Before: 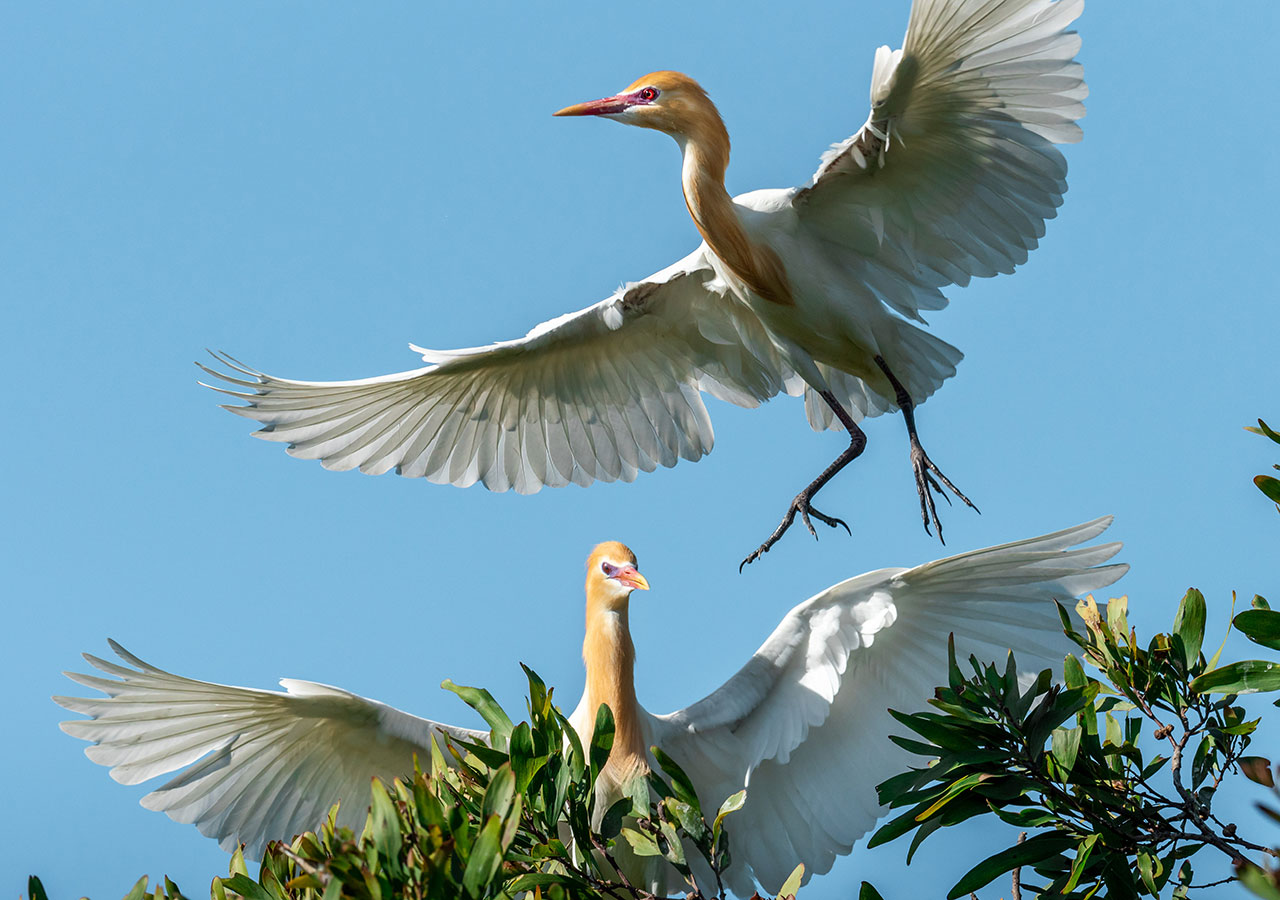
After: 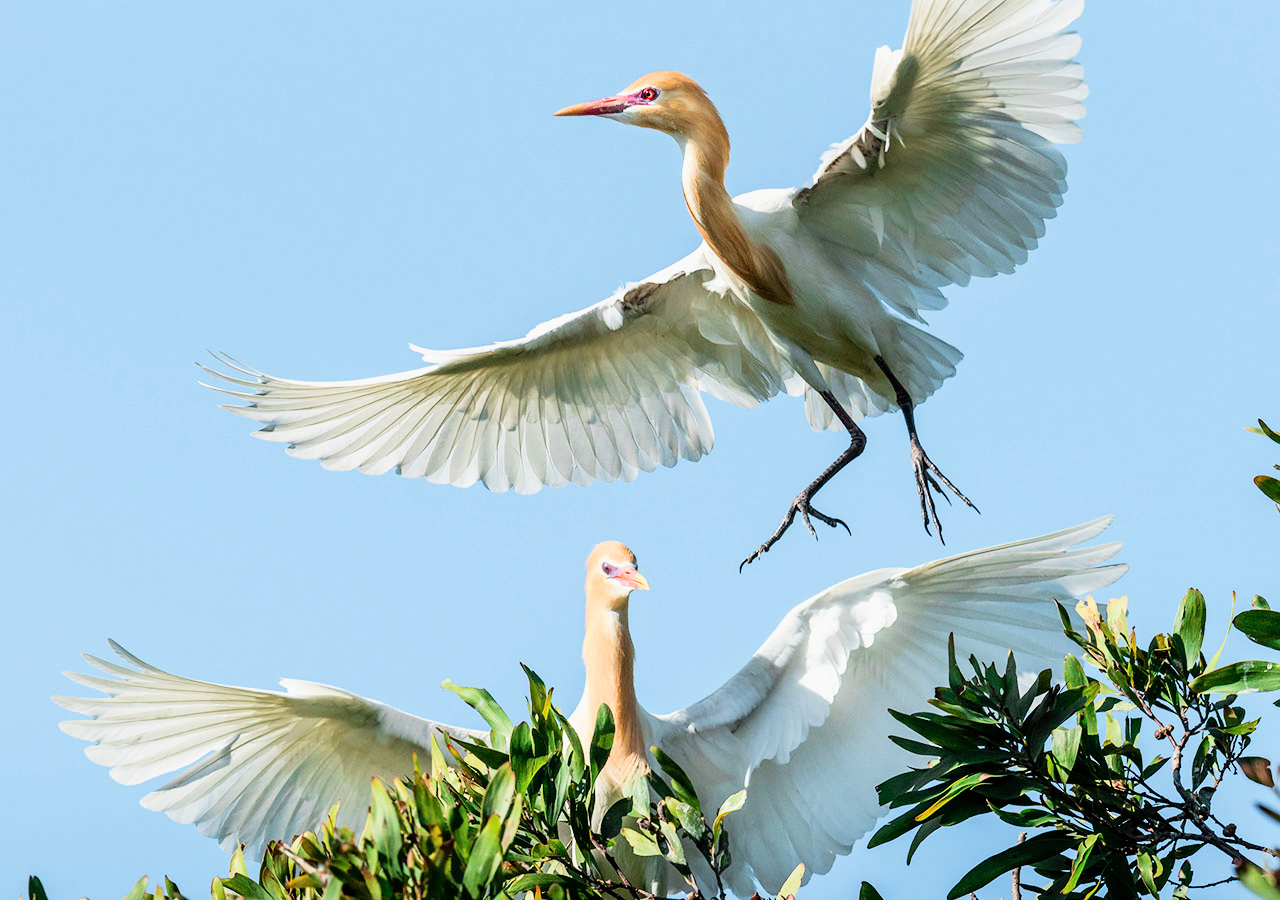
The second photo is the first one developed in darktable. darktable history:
exposure: black level correction 0, exposure 1.2 EV, compensate exposure bias true, compensate highlight preservation false
filmic rgb: black relative exposure -7.5 EV, white relative exposure 5 EV, hardness 3.31, contrast 1.3, contrast in shadows safe
